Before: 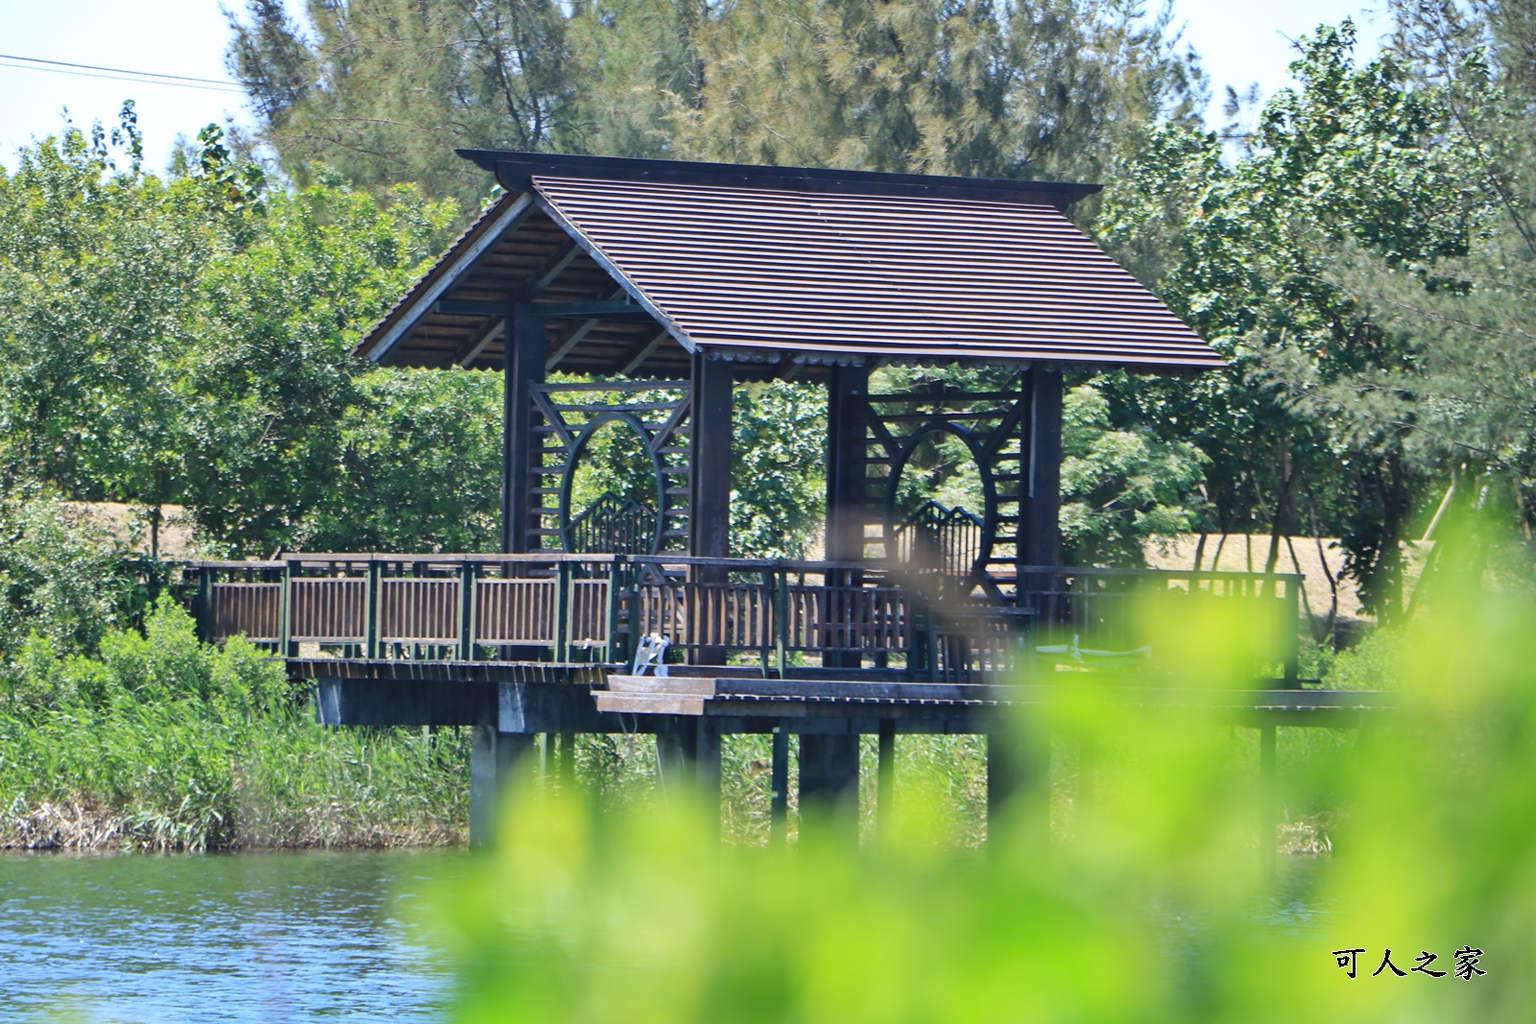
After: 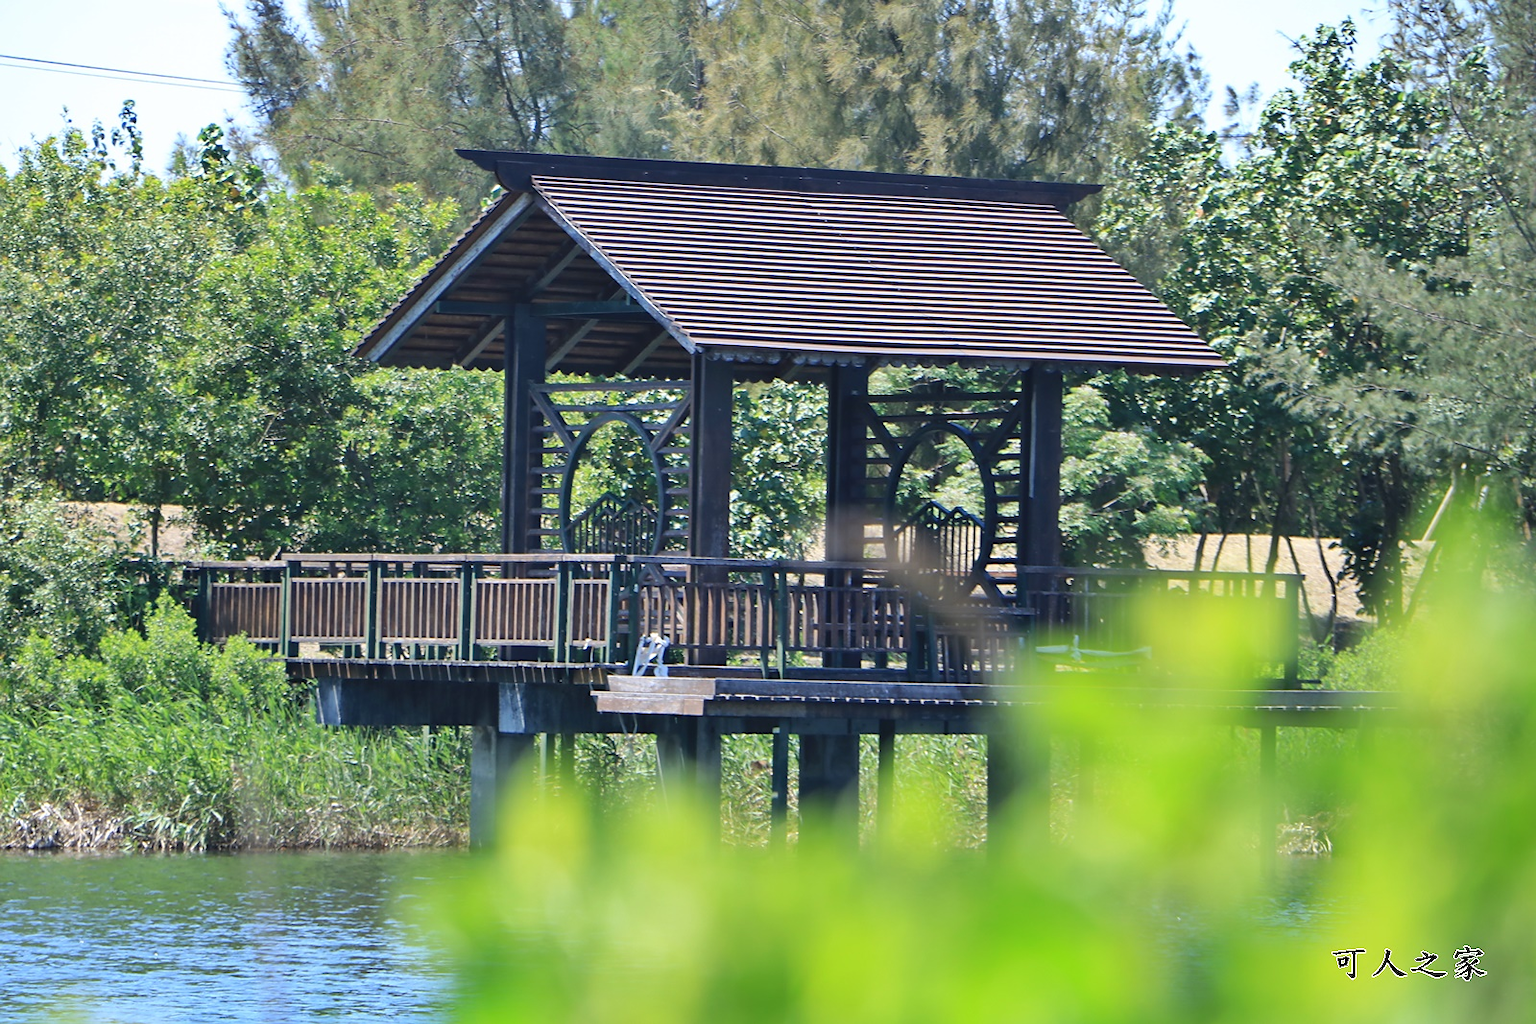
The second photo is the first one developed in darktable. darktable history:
sharpen: radius 1.046, threshold 0.913
